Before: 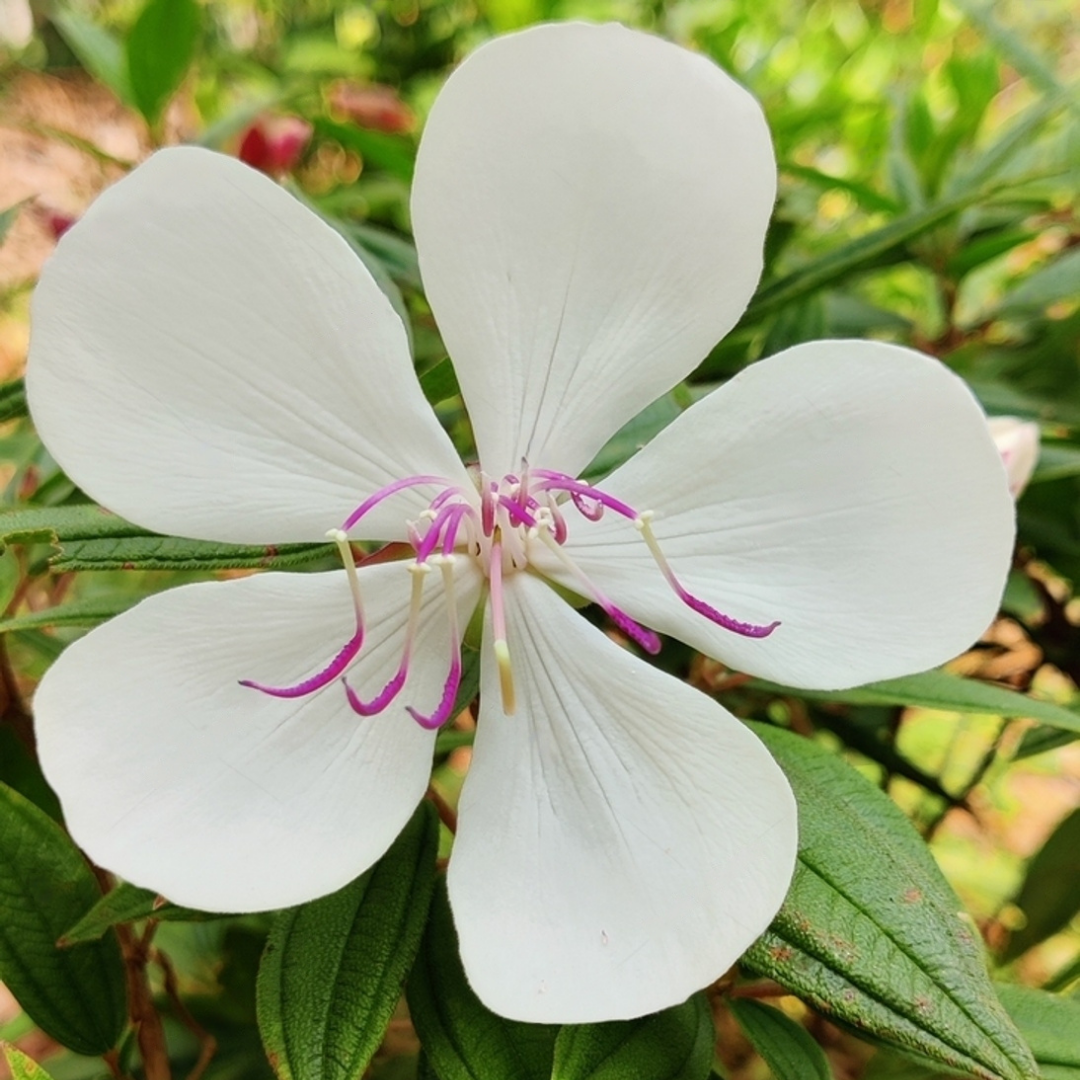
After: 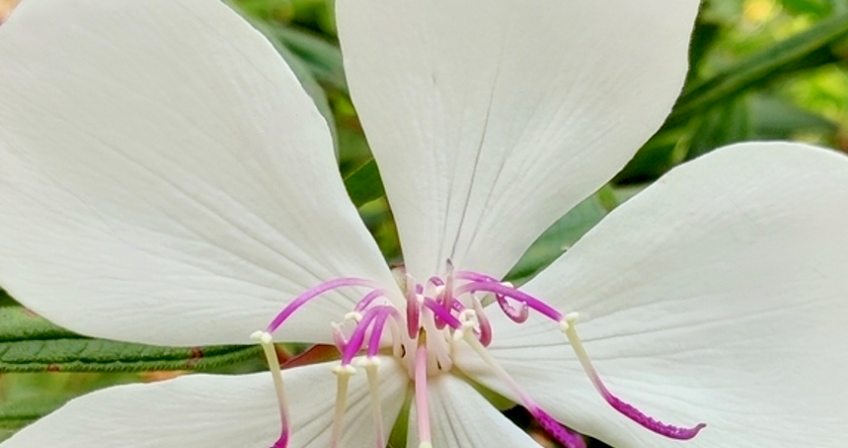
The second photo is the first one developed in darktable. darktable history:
tone equalizer: on, module defaults
color balance: mode lift, gamma, gain (sRGB)
crop: left 7.036%, top 18.398%, right 14.379%, bottom 40.043%
exposure: black level correction 0.009, exposure 0.119 EV, compensate highlight preservation false
